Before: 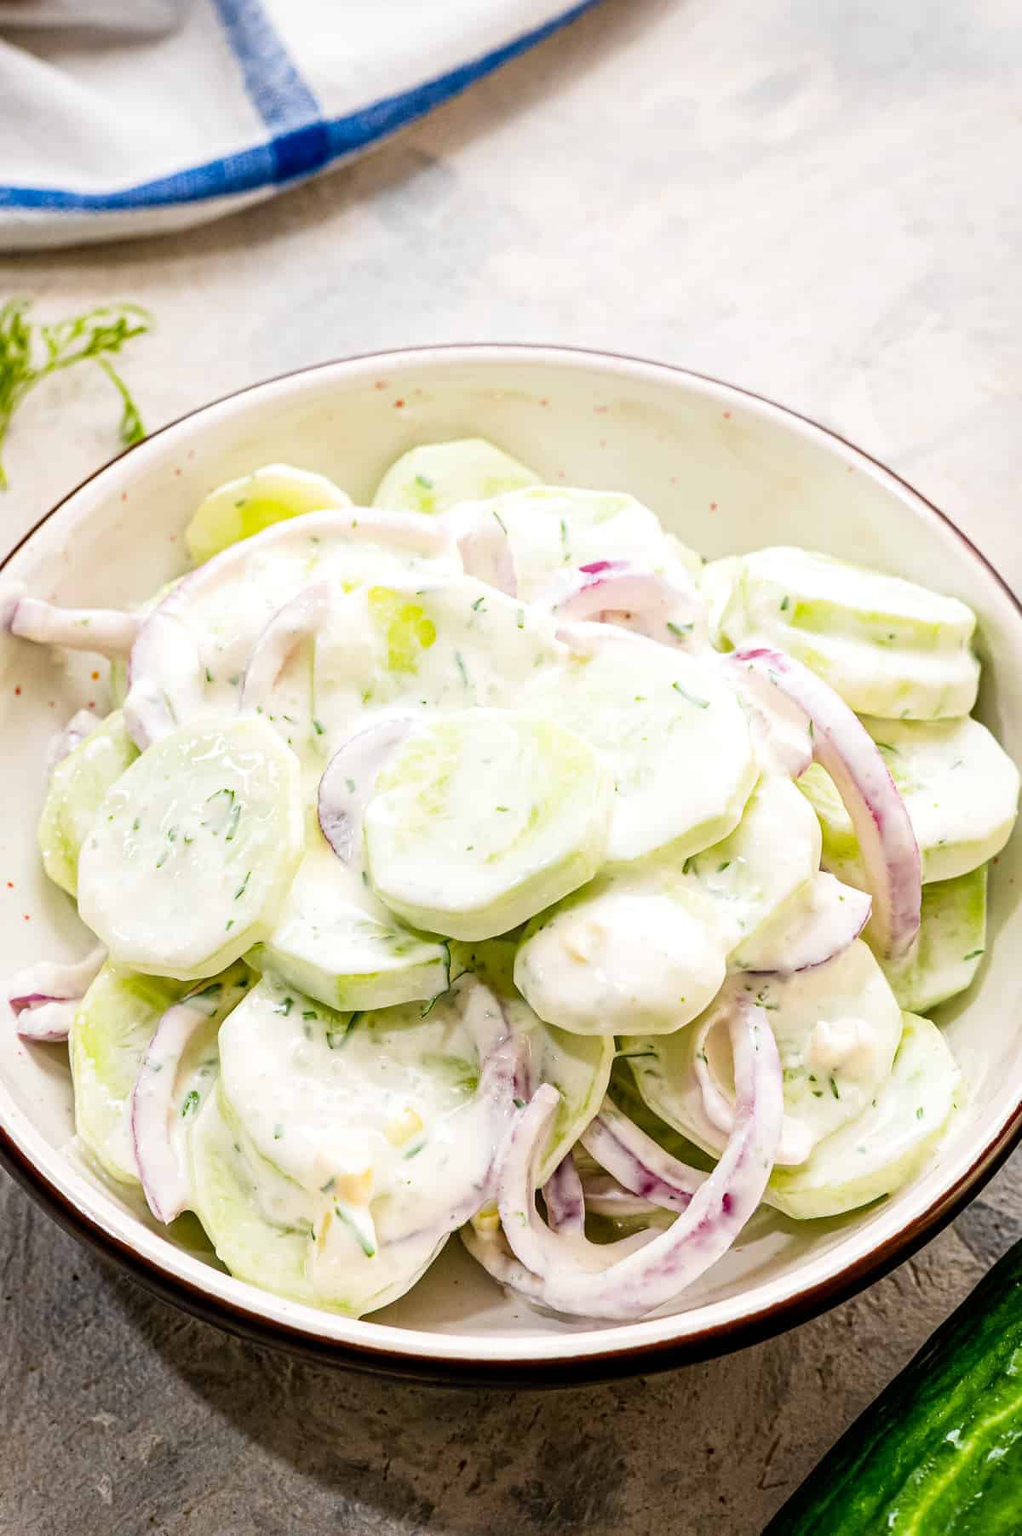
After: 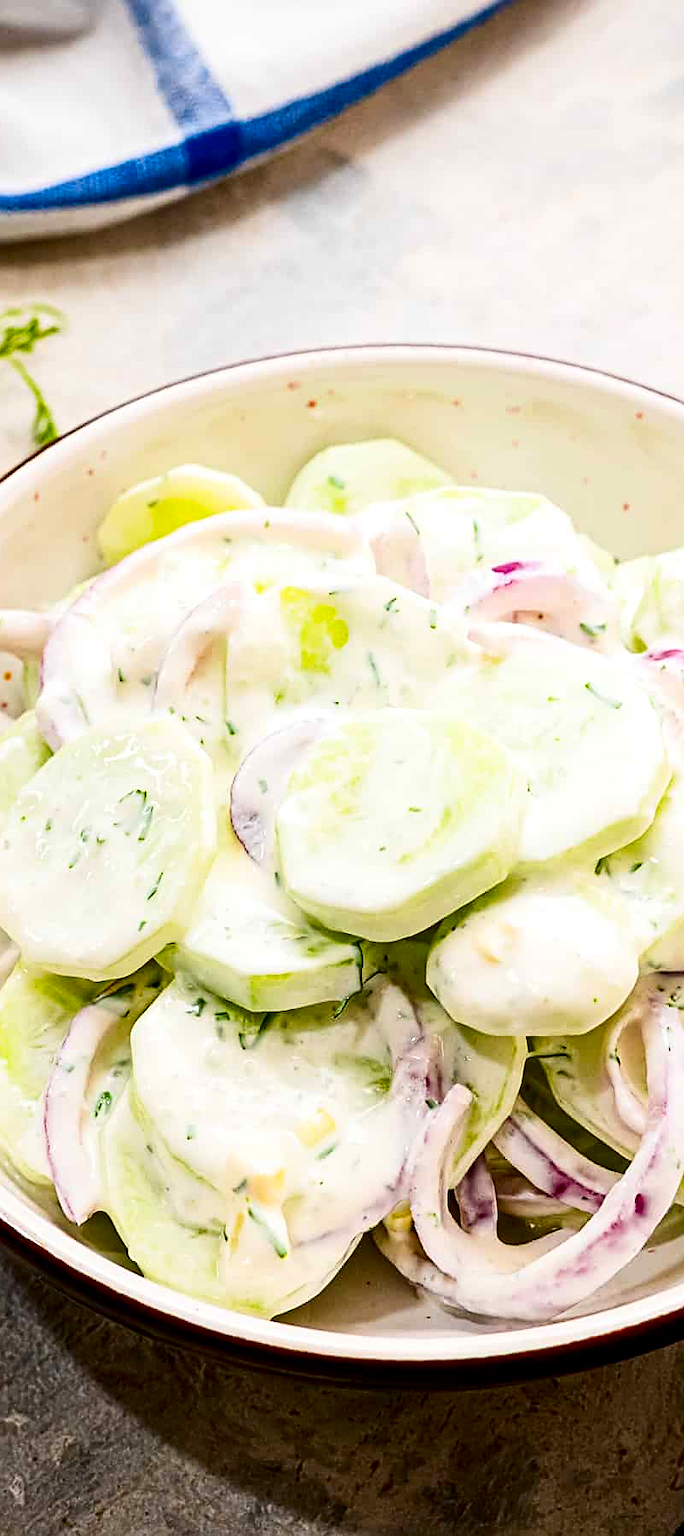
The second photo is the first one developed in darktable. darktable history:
sharpen: on, module defaults
crop and rotate: left 8.647%, right 24.43%
contrast brightness saturation: contrast 0.187, brightness -0.101, saturation 0.21
